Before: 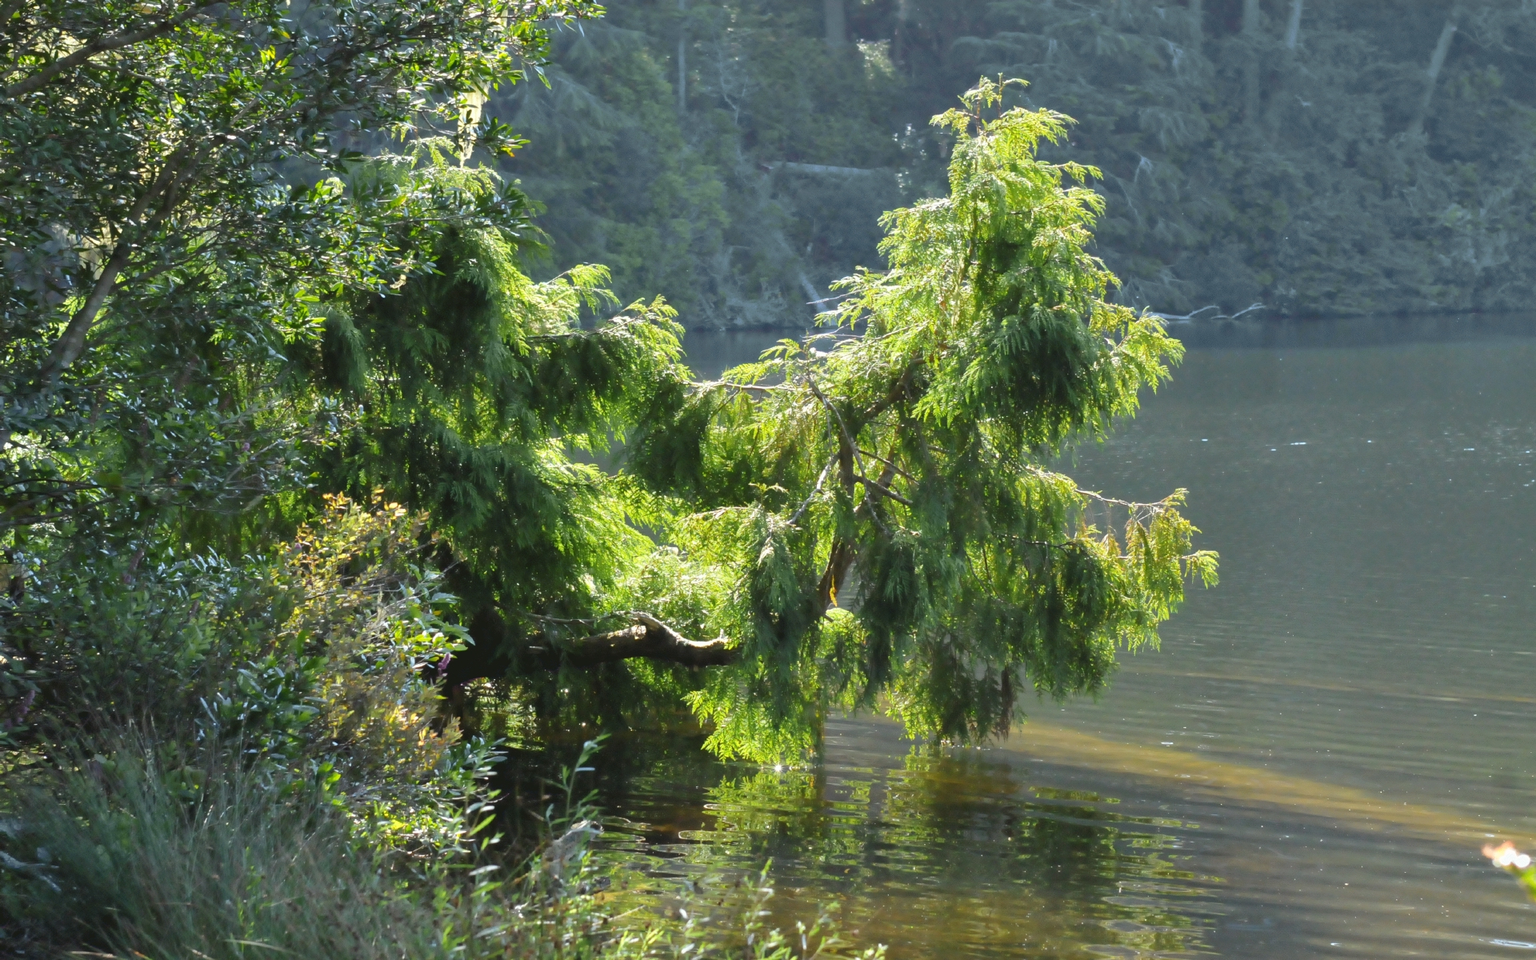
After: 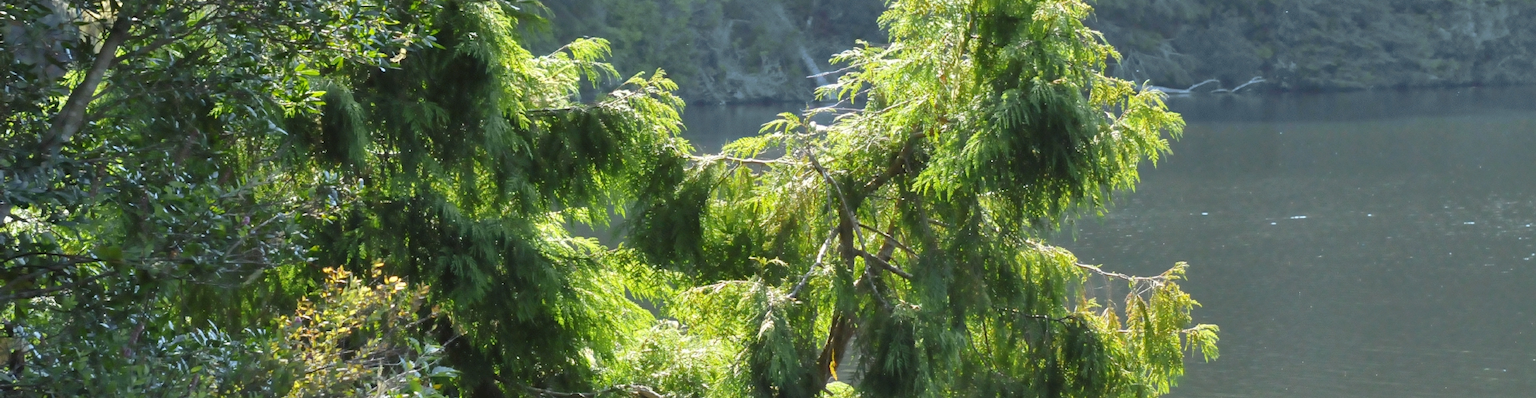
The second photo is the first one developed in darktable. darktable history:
crop and rotate: top 23.636%, bottom 34.812%
